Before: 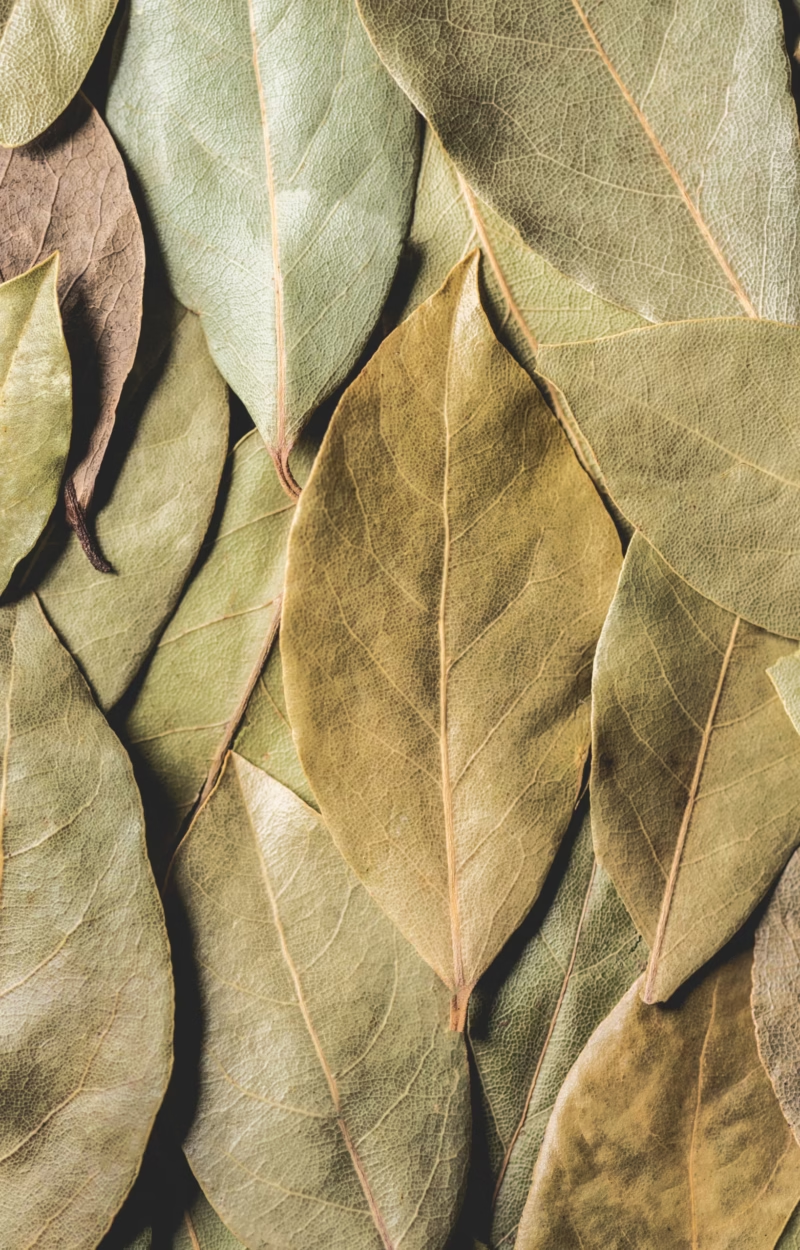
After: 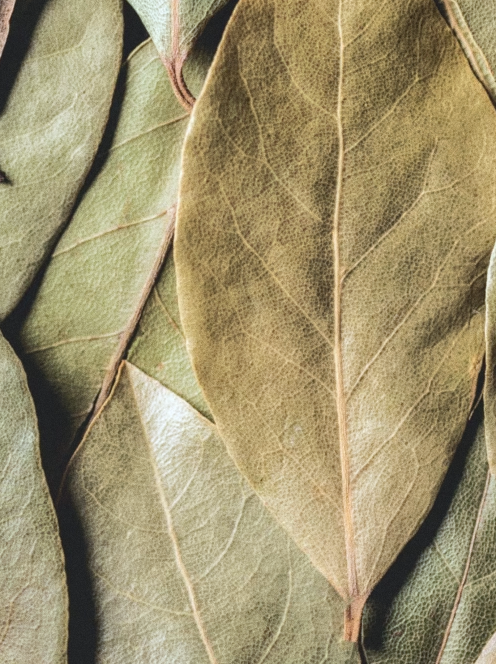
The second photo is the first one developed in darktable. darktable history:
crop: left 13.312%, top 31.28%, right 24.627%, bottom 15.582%
local contrast: highlights 100%, shadows 100%, detail 120%, midtone range 0.2
grain: coarseness 0.09 ISO
color correction: highlights a* -4.18, highlights b* -10.81
